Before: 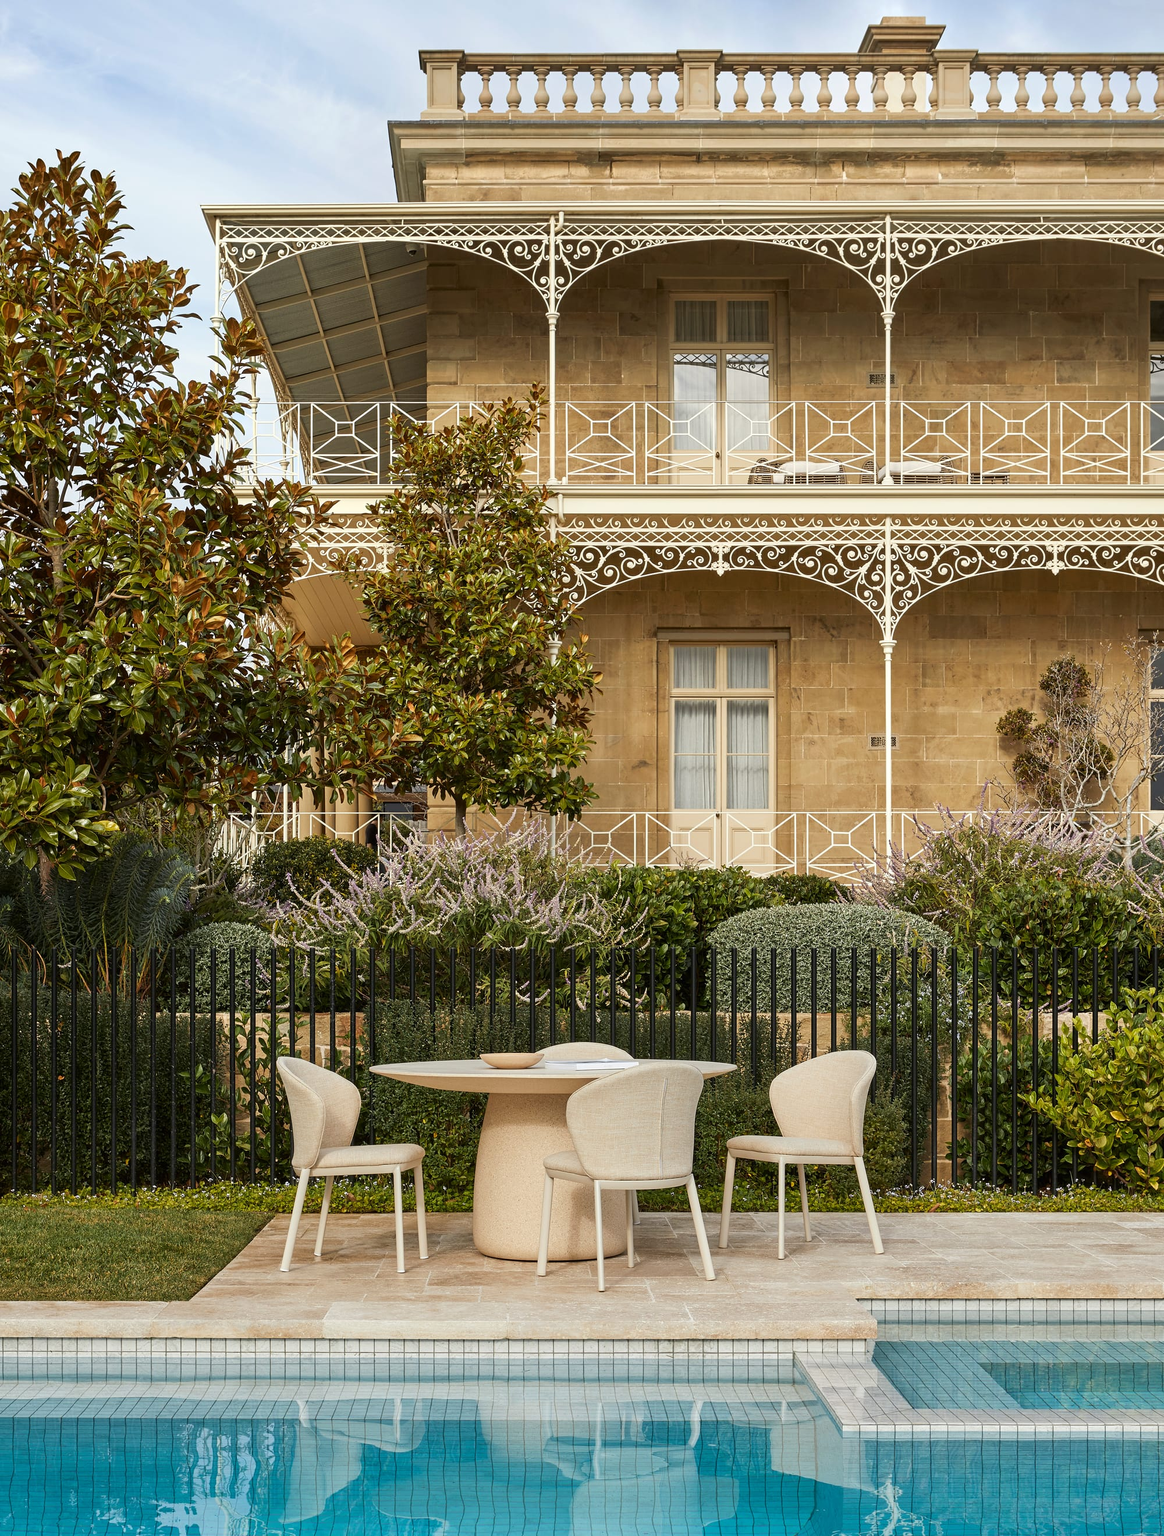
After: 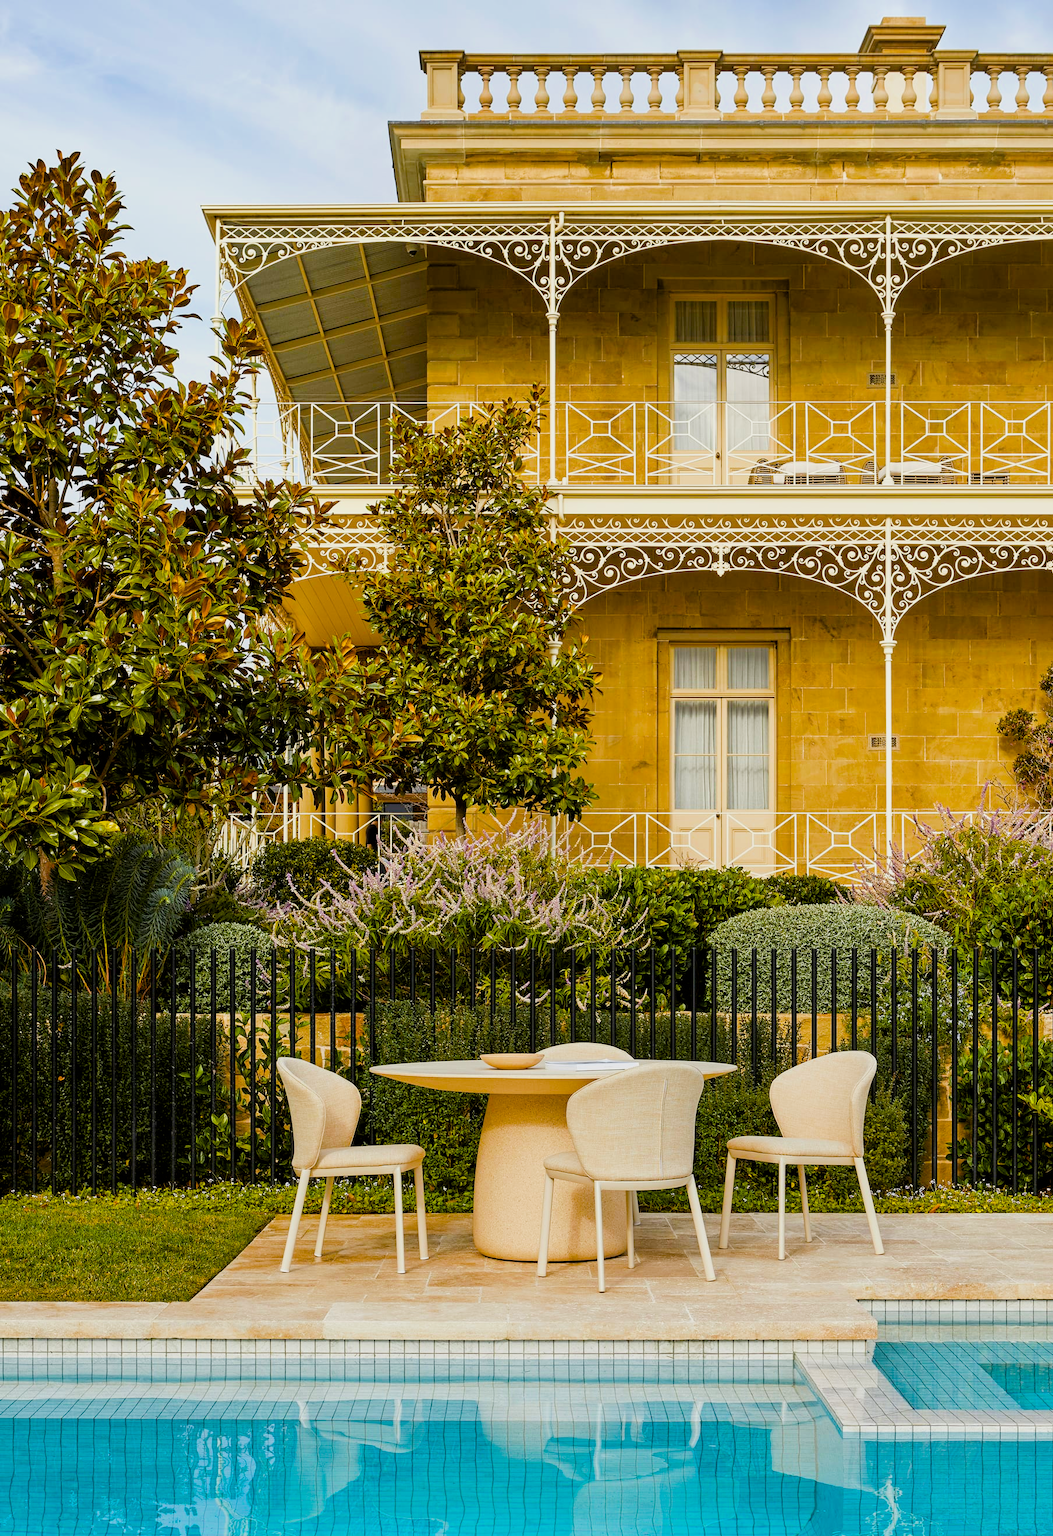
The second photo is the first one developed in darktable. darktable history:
crop: right 9.48%, bottom 0.023%
color balance rgb: shadows fall-off 298.506%, white fulcrum 1.99 EV, highlights fall-off 298.917%, perceptual saturation grading › global saturation 20%, perceptual saturation grading › highlights -14.268%, perceptual saturation grading › shadows 49.428%, perceptual brilliance grading › highlights 9.553%, perceptual brilliance grading › mid-tones 5.261%, mask middle-gray fulcrum 99.5%, global vibrance 20%, contrast gray fulcrum 38.392%
filmic rgb: black relative exposure -7.65 EV, white relative exposure 4.56 EV, hardness 3.61
exposure: black level correction 0.003, exposure 0.382 EV, compensate highlight preservation false
